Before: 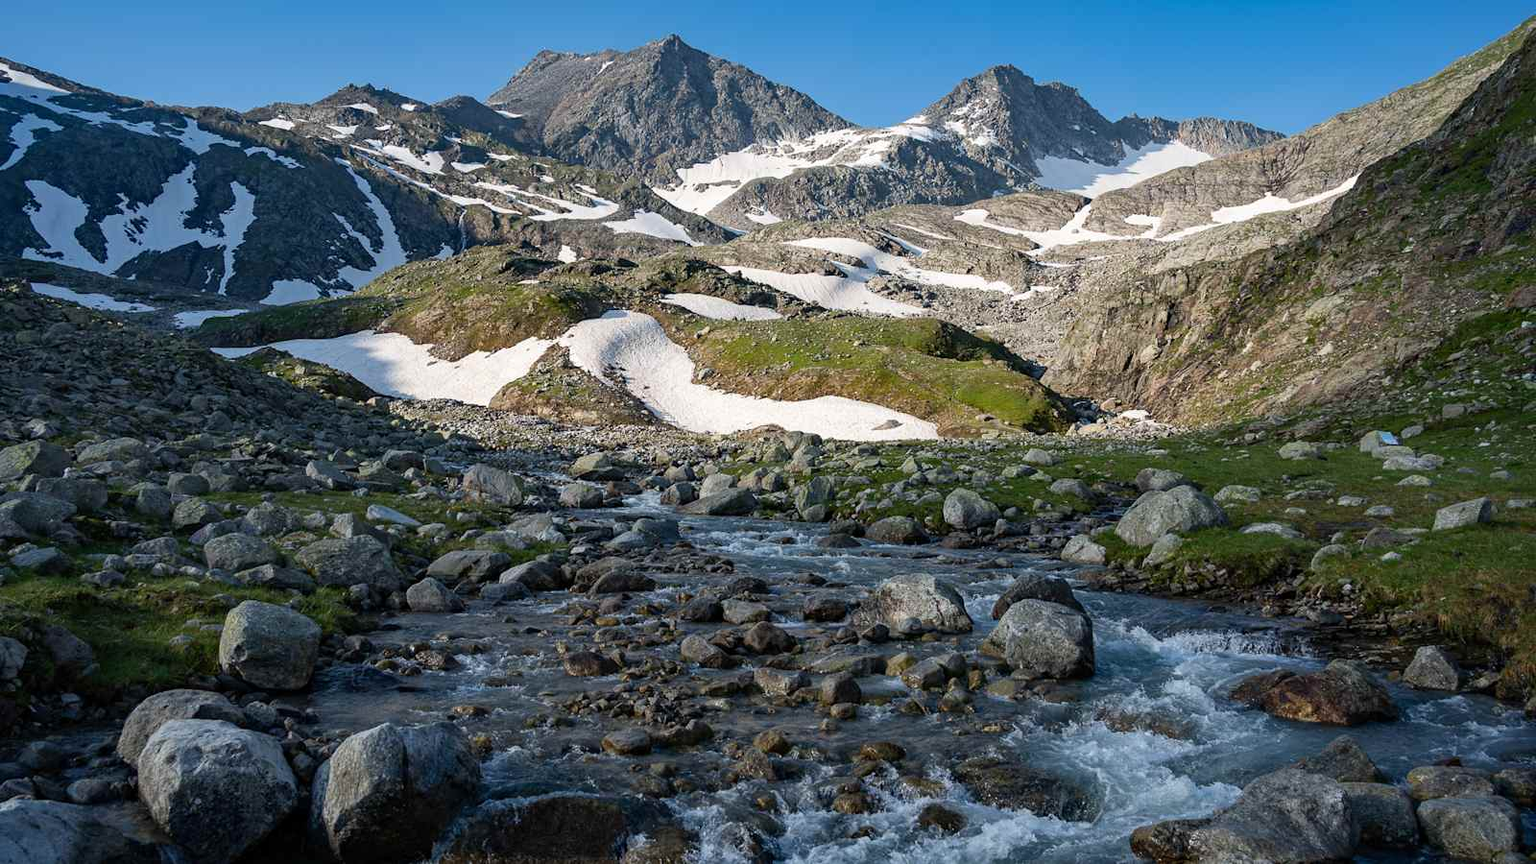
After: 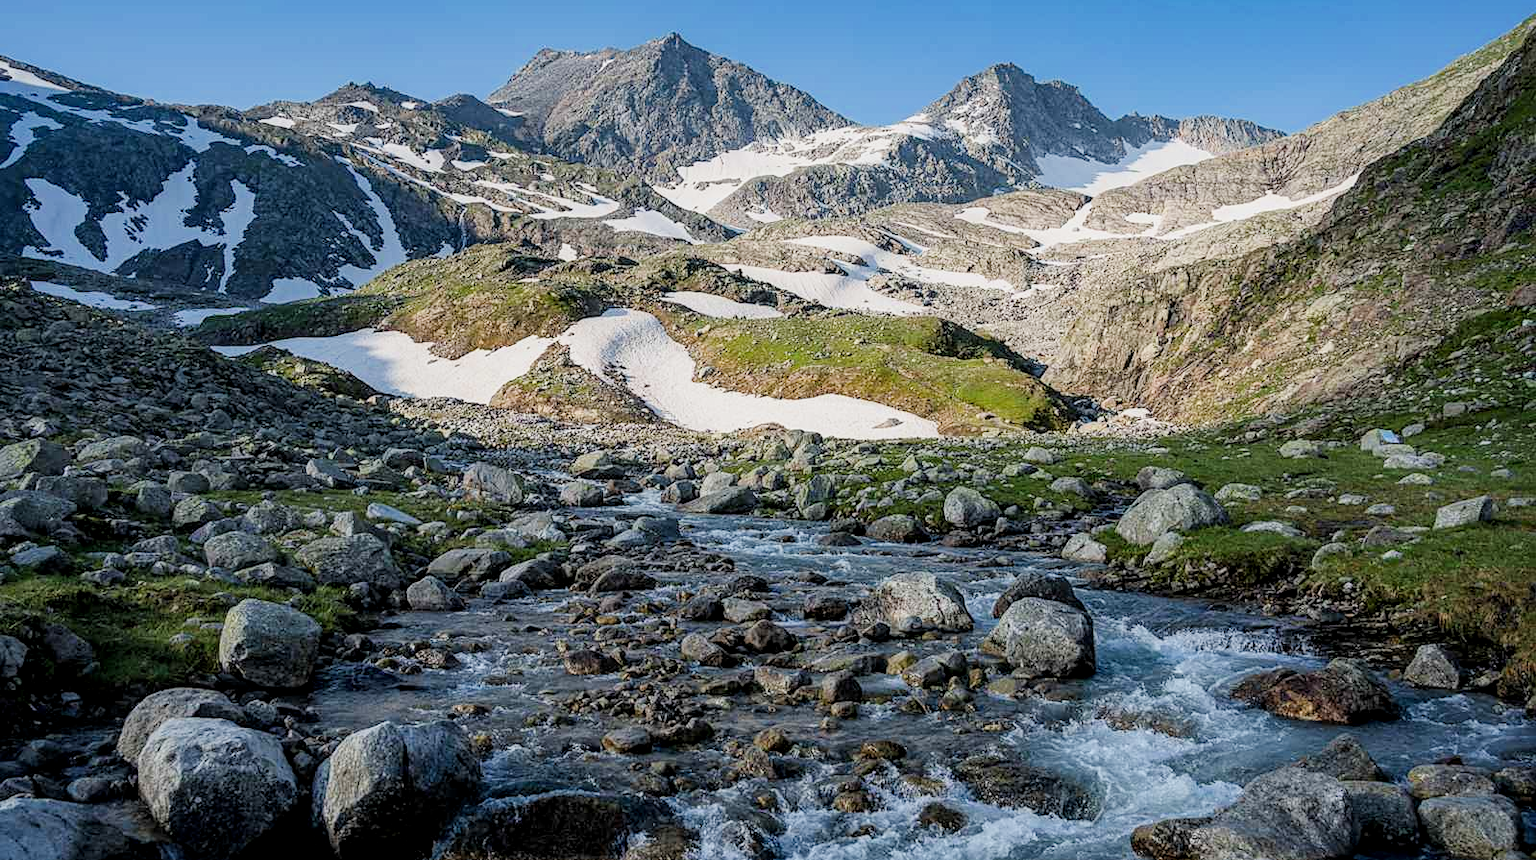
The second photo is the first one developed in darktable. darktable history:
filmic rgb: black relative exposure -7.65 EV, white relative exposure 4.56 EV, hardness 3.61
crop: top 0.239%, bottom 0.153%
contrast equalizer: y [[0.5, 0.488, 0.462, 0.461, 0.491, 0.5], [0.5 ×6], [0.5 ×6], [0 ×6], [0 ×6]]
exposure: exposure 0.667 EV, compensate highlight preservation false
local contrast: on, module defaults
sharpen: amount 0.218
